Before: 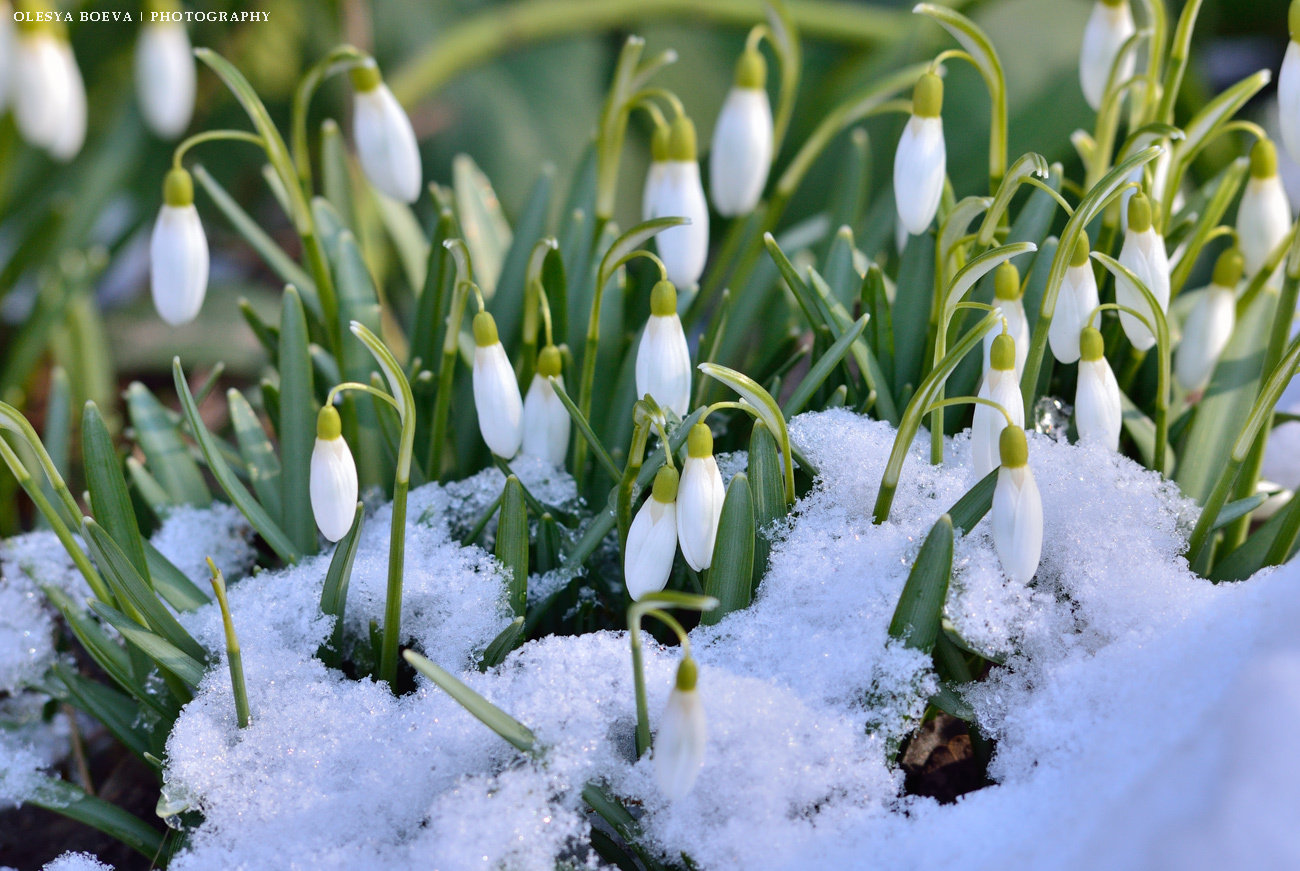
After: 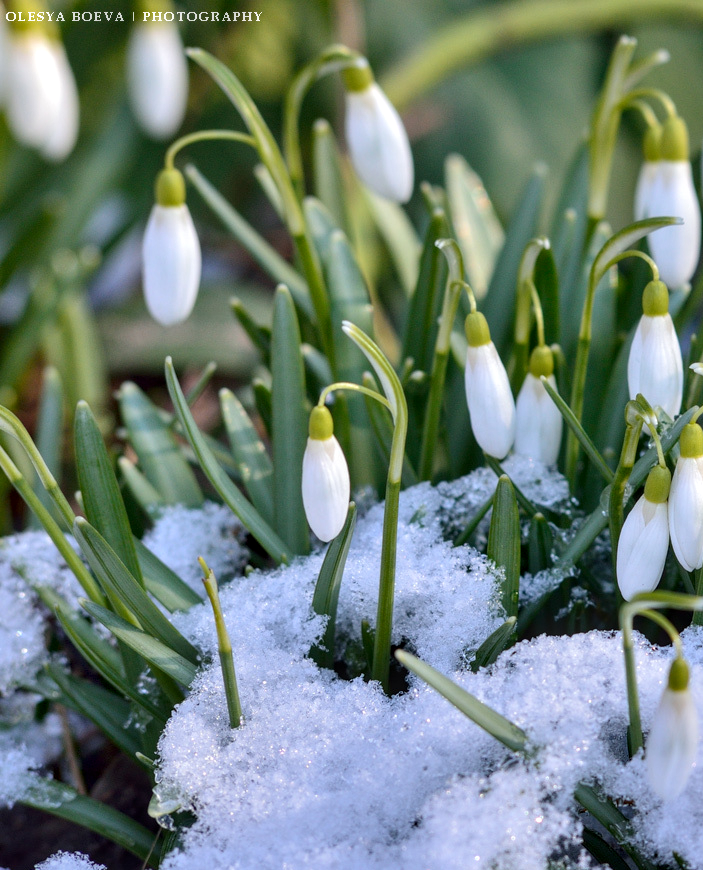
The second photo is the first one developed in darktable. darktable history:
crop: left 0.622%, right 45.253%, bottom 0.086%
local contrast: detail 130%
